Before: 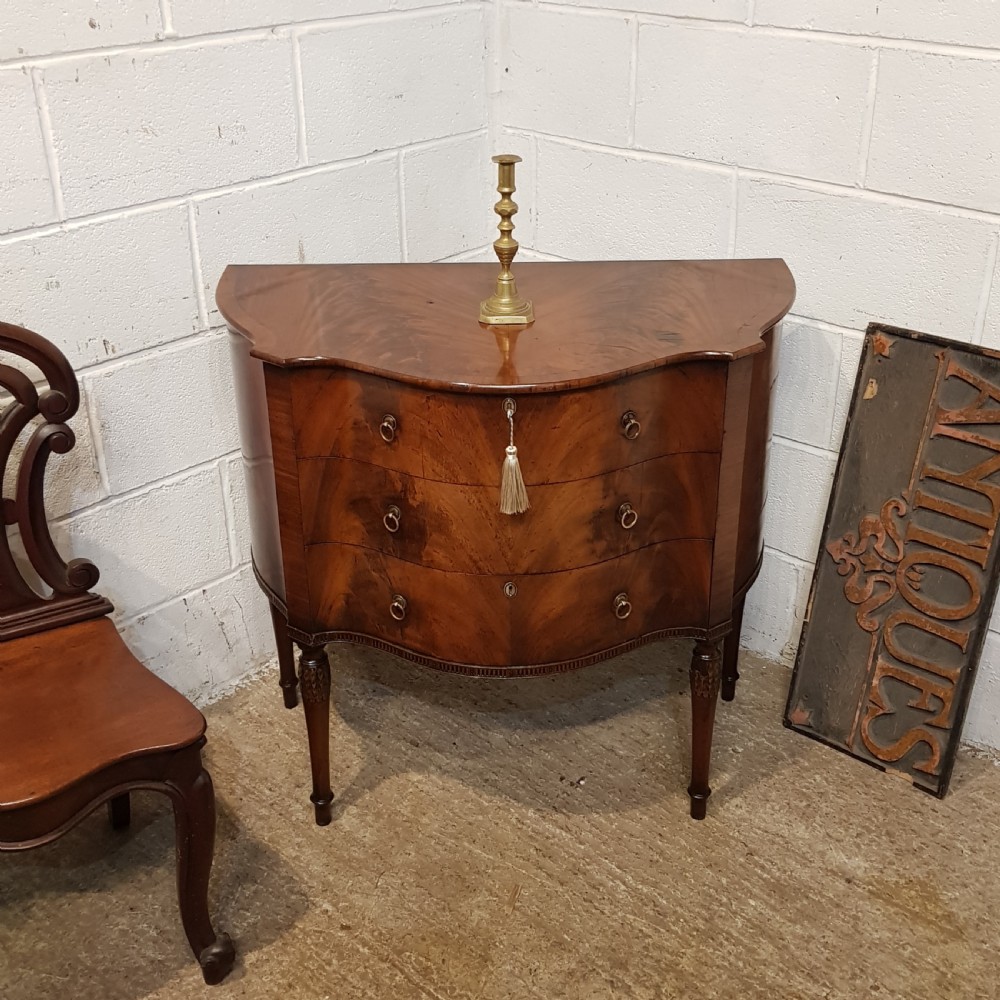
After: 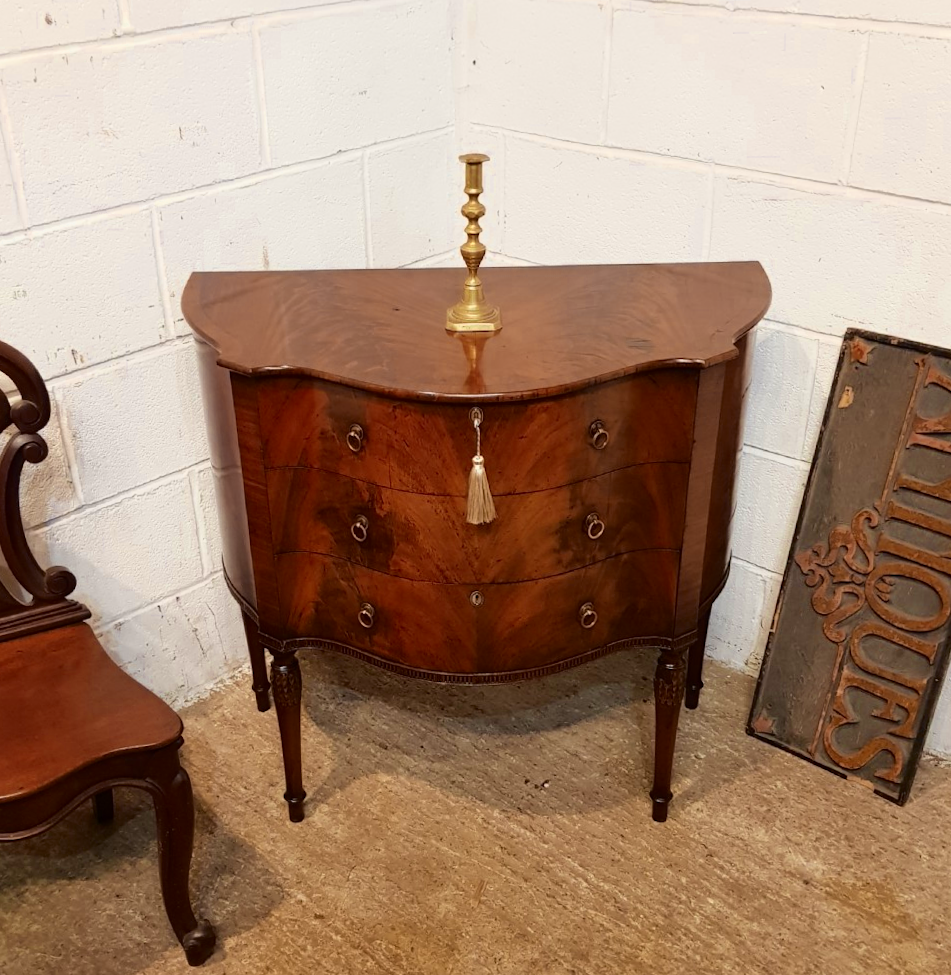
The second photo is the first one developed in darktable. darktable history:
rotate and perspective: rotation 0.074°, lens shift (vertical) 0.096, lens shift (horizontal) -0.041, crop left 0.043, crop right 0.952, crop top 0.024, crop bottom 0.979
tone curve: curves: ch0 [(0, 0) (0.091, 0.077) (0.389, 0.458) (0.745, 0.82) (0.844, 0.908) (0.909, 0.942) (1, 0.973)]; ch1 [(0, 0) (0.437, 0.404) (0.5, 0.5) (0.529, 0.55) (0.58, 0.6) (0.616, 0.649) (1, 1)]; ch2 [(0, 0) (0.442, 0.415) (0.5, 0.5) (0.535, 0.557) (0.585, 0.62) (1, 1)], color space Lab, independent channels, preserve colors none
color zones: curves: ch0 [(0.035, 0.242) (0.25, 0.5) (0.384, 0.214) (0.488, 0.255) (0.75, 0.5)]; ch1 [(0.063, 0.379) (0.25, 0.5) (0.354, 0.201) (0.489, 0.085) (0.729, 0.271)]; ch2 [(0.25, 0.5) (0.38, 0.517) (0.442, 0.51) (0.735, 0.456)]
